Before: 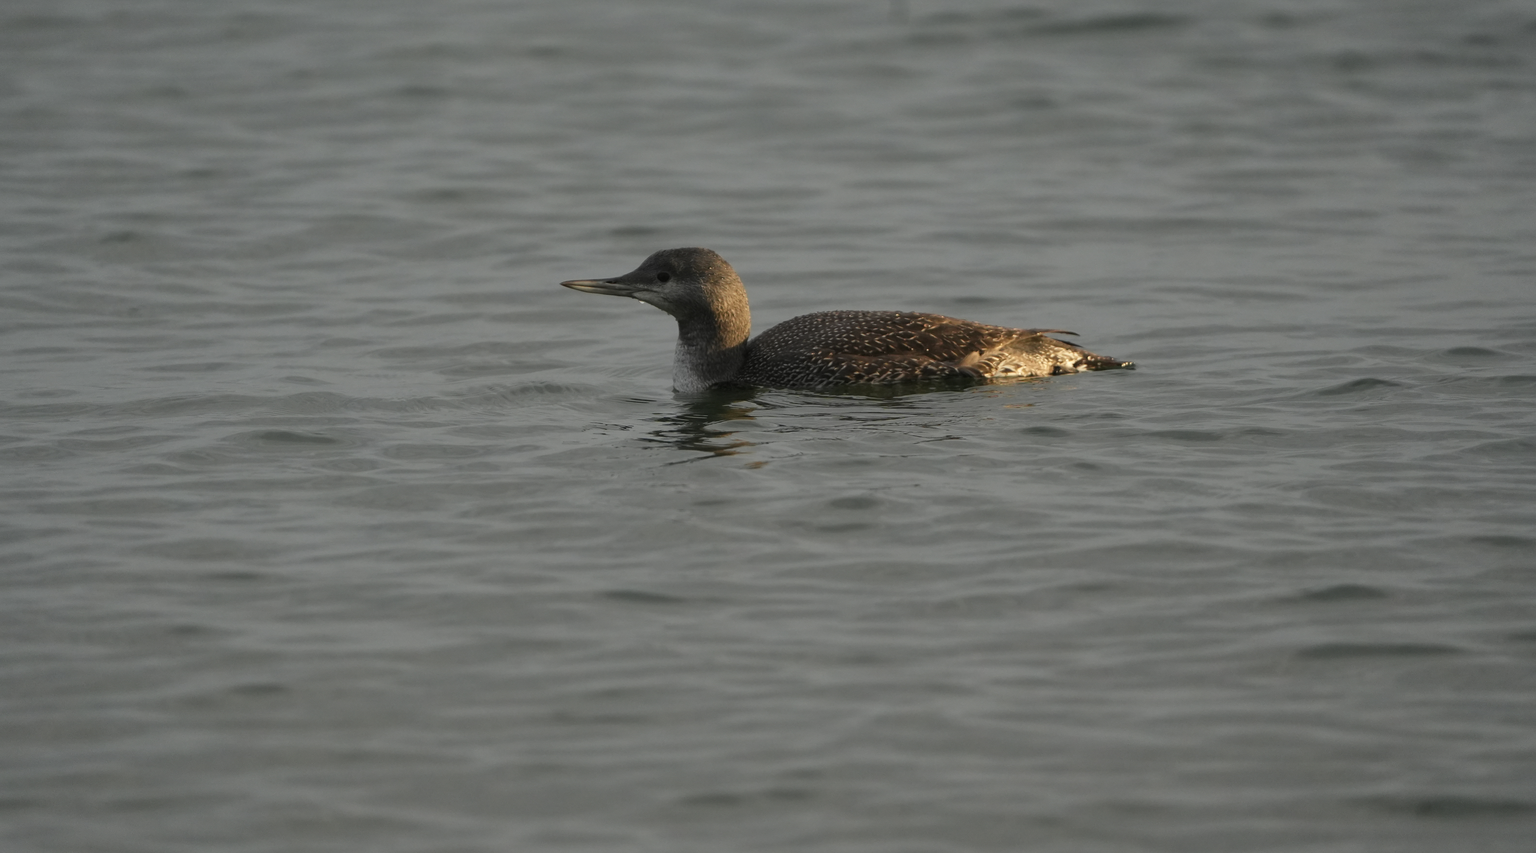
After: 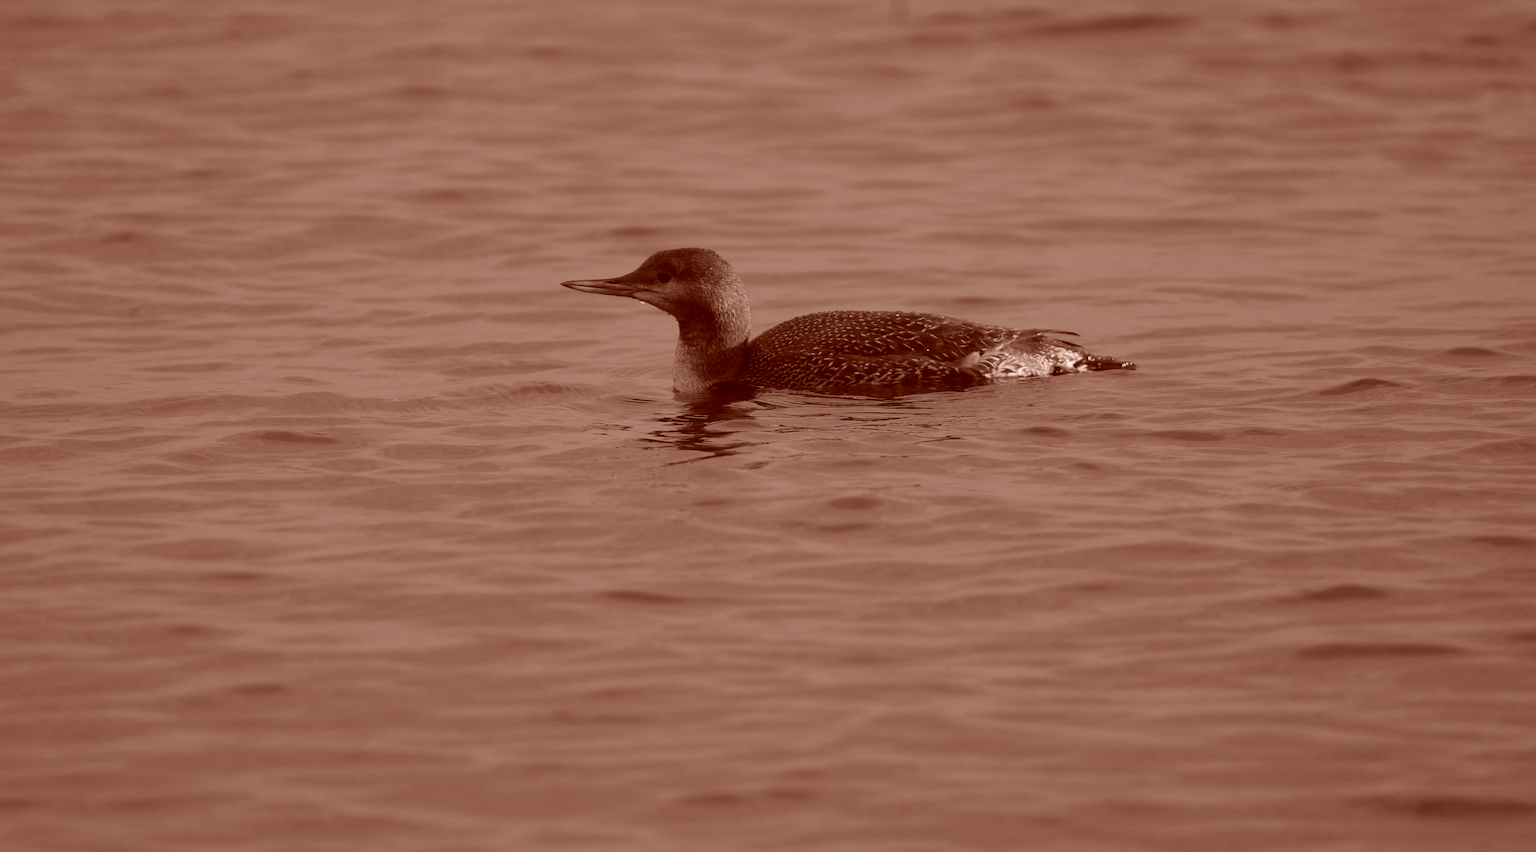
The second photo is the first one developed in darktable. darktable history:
color correction: highlights a* 9.15, highlights b* 9.09, shadows a* 39.83, shadows b* 39.7, saturation 0.78
color calibration: output gray [0.21, 0.42, 0.37, 0], gray › normalize channels true, illuminant as shot in camera, x 0.379, y 0.397, temperature 4143.35 K, gamut compression 0.016
sharpen: amount 0.202
